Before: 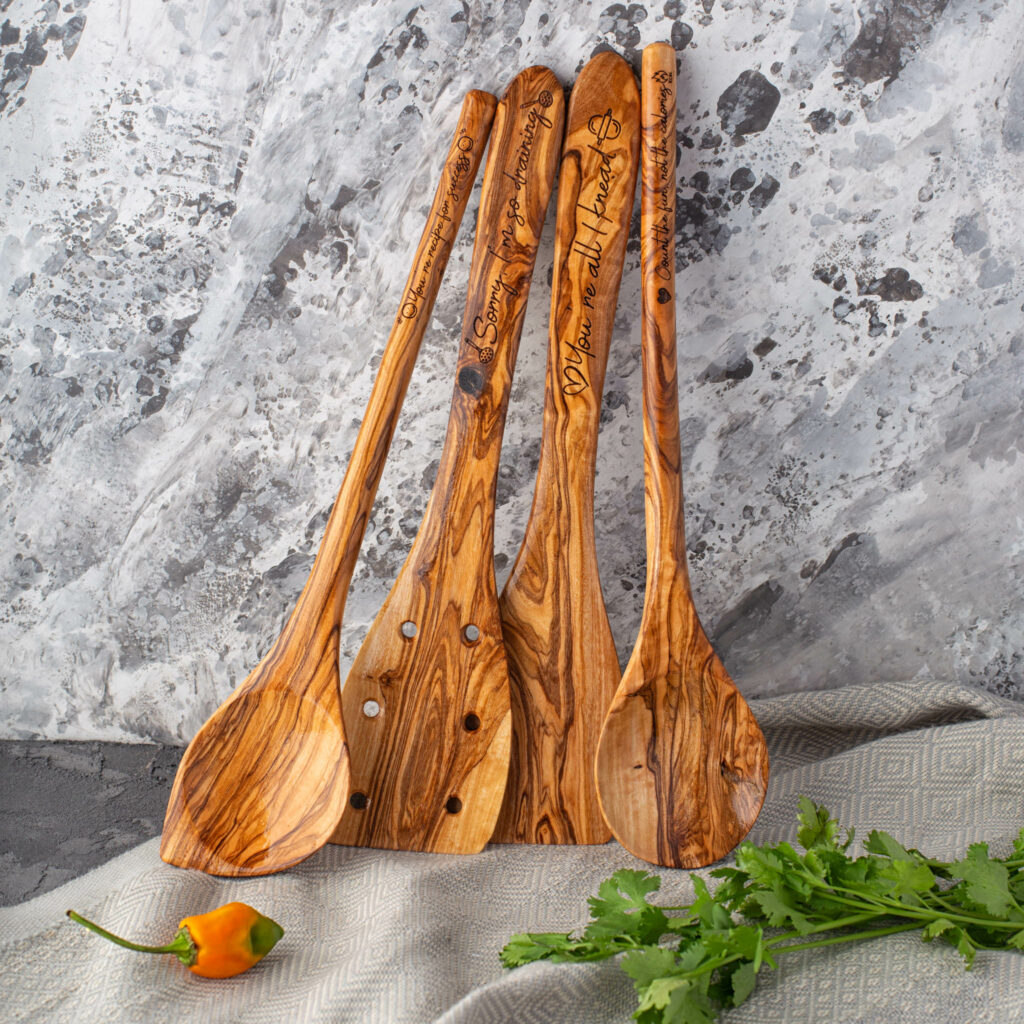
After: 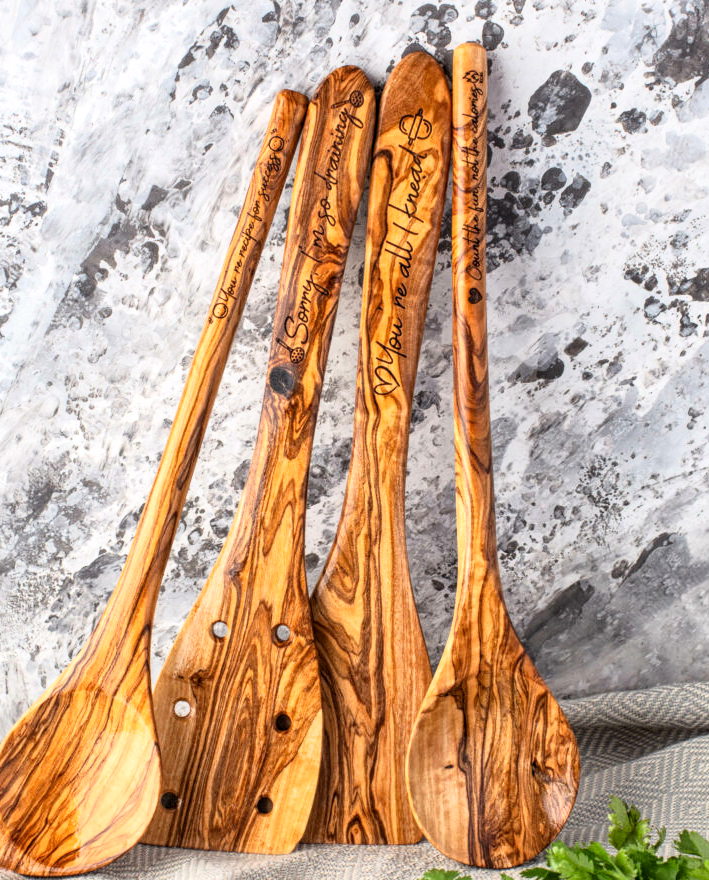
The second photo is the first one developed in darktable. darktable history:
crop: left 18.479%, right 12.2%, bottom 13.971%
local contrast: on, module defaults
base curve: curves: ch0 [(0, 0) (0.005, 0.002) (0.193, 0.295) (0.399, 0.664) (0.75, 0.928) (1, 1)]
